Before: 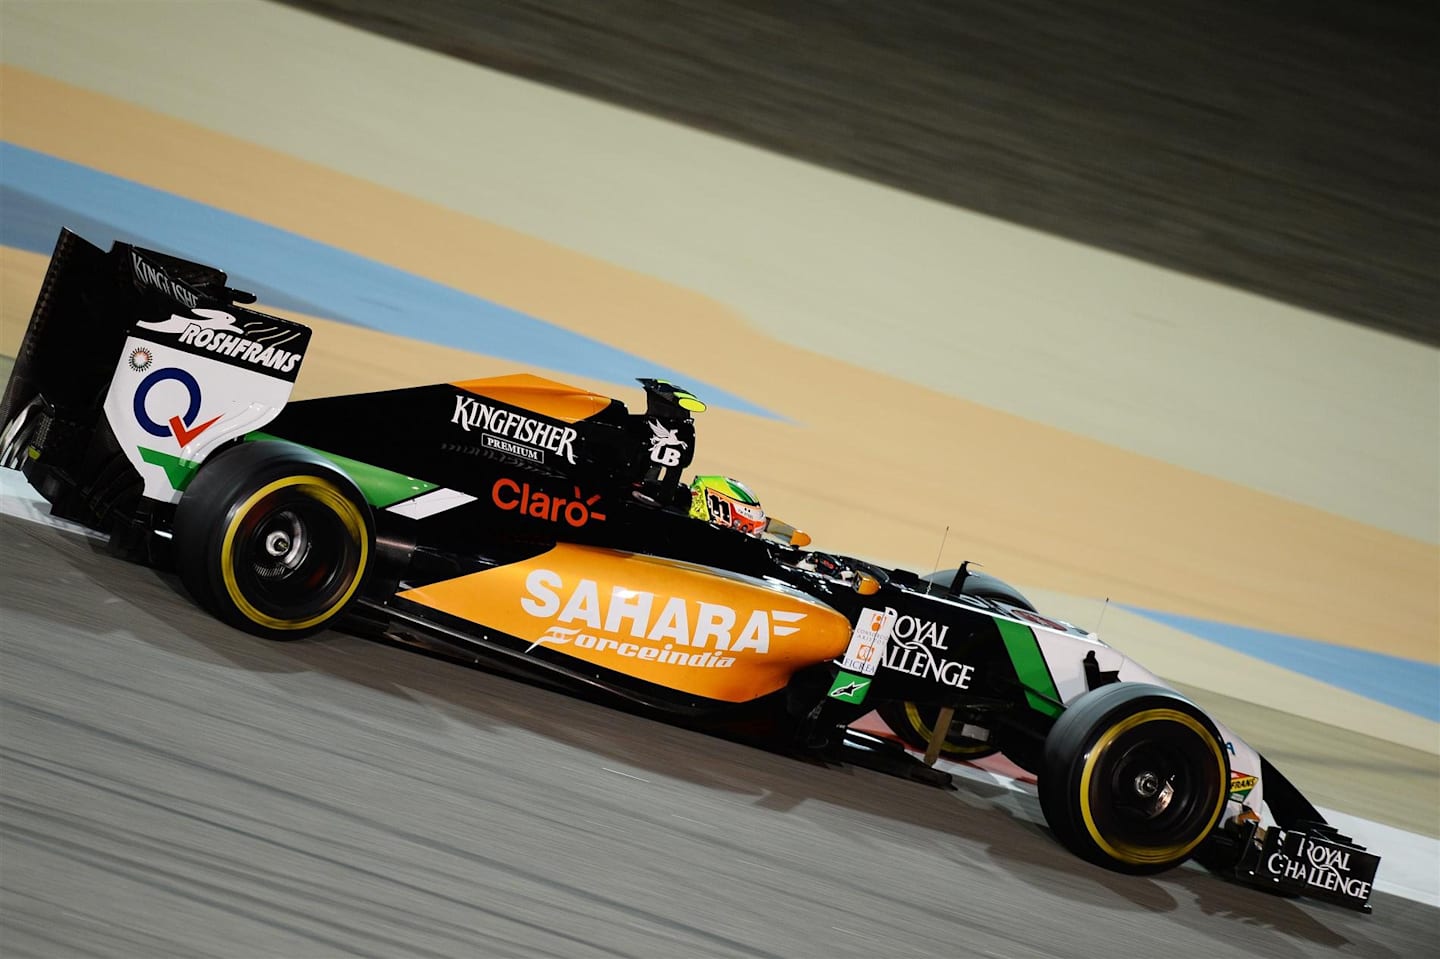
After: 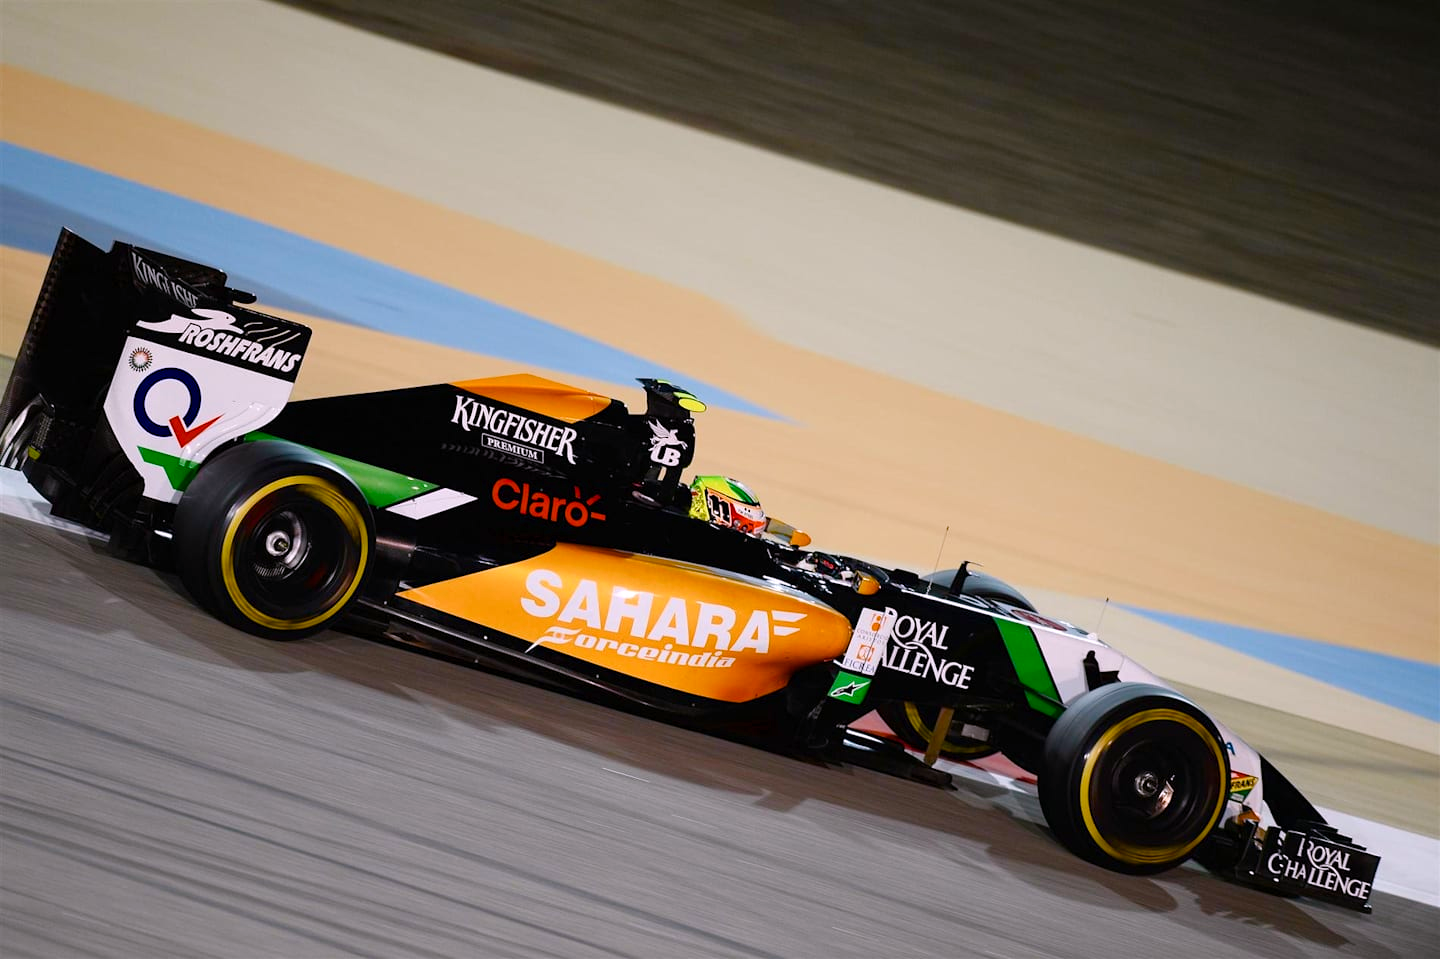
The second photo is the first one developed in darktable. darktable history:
color balance rgb: perceptual saturation grading › global saturation 20%, perceptual saturation grading › highlights -25%, perceptual saturation grading › shadows 50%
white balance: red 1.05, blue 1.072
